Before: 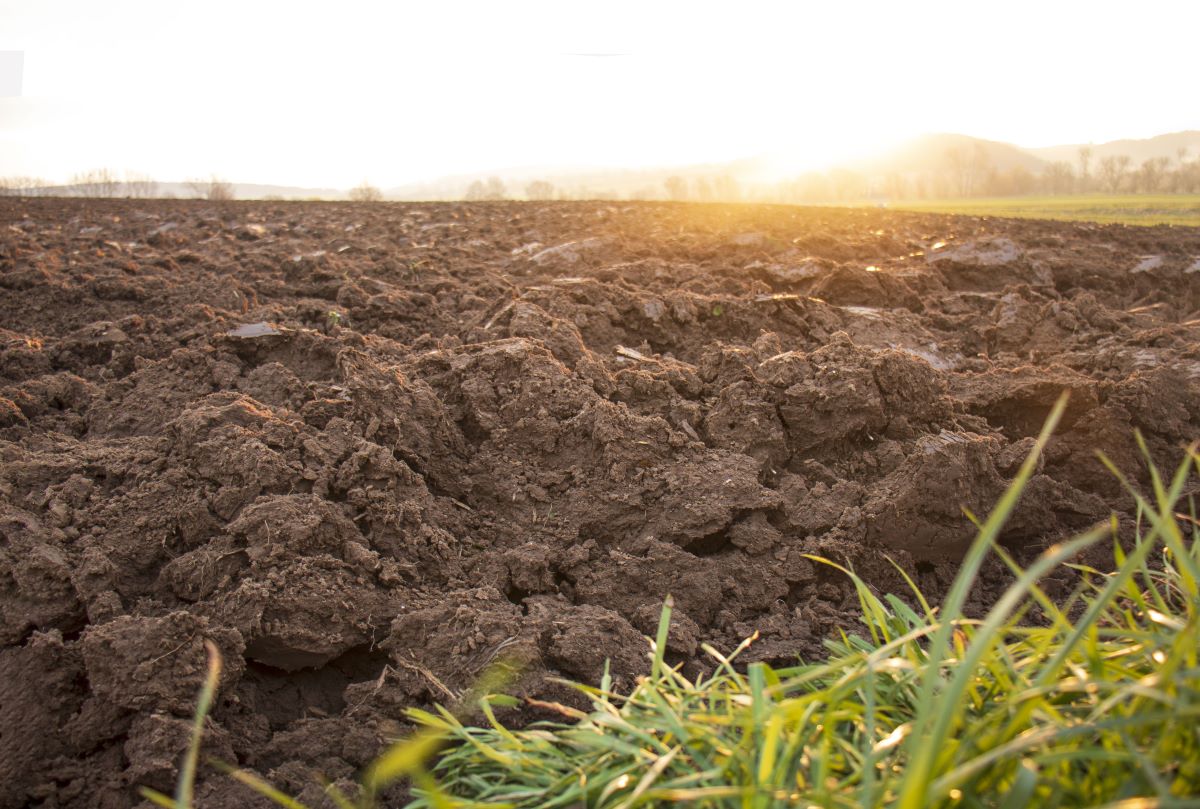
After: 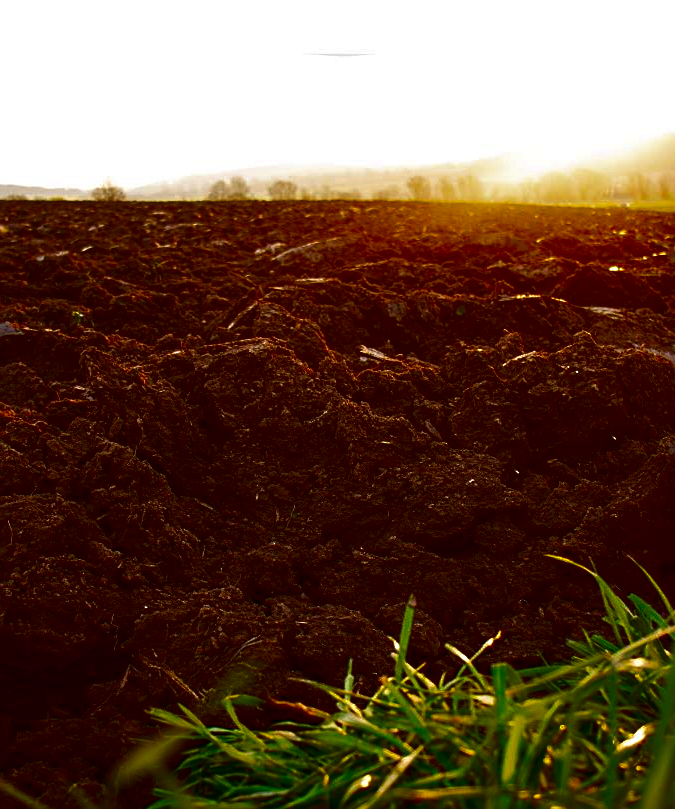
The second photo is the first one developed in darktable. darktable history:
crop: left 21.496%, right 22.254%
contrast brightness saturation: brightness -1, saturation 1
sharpen: on, module defaults
